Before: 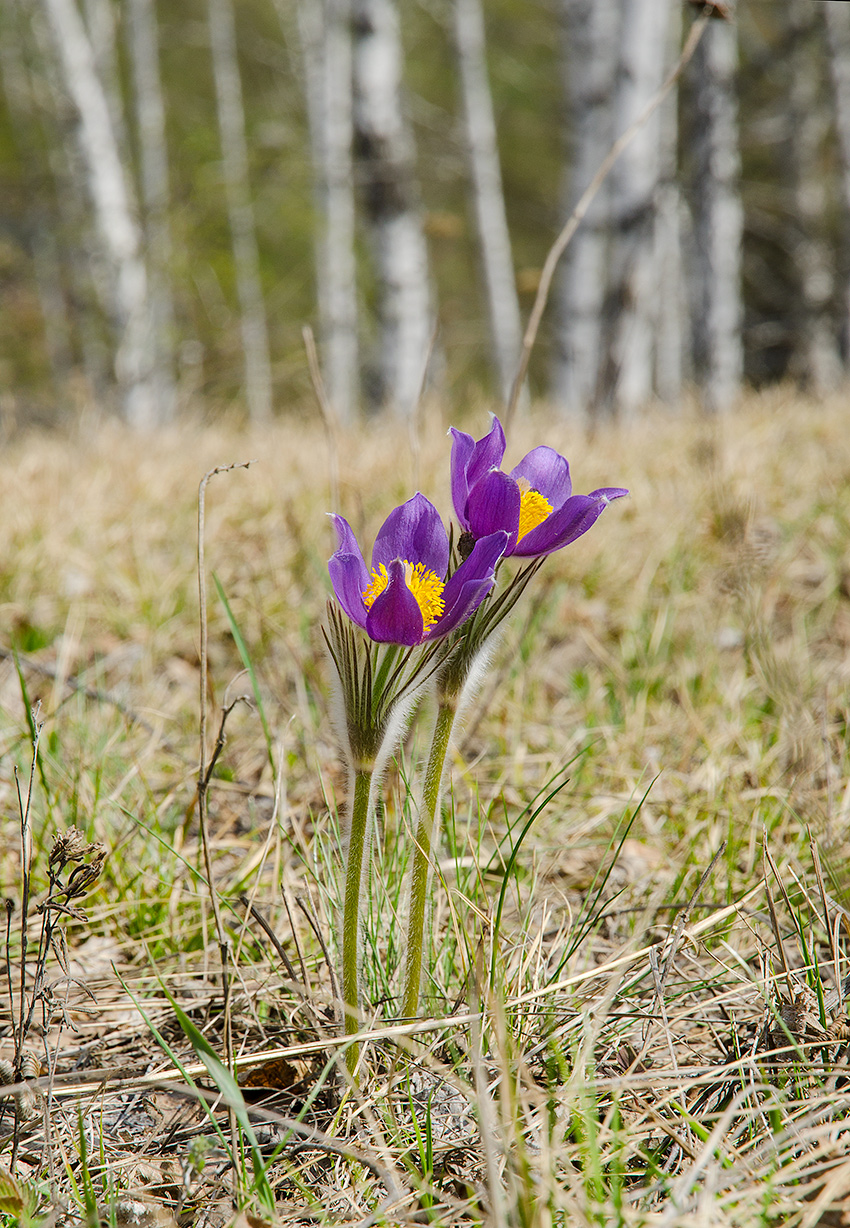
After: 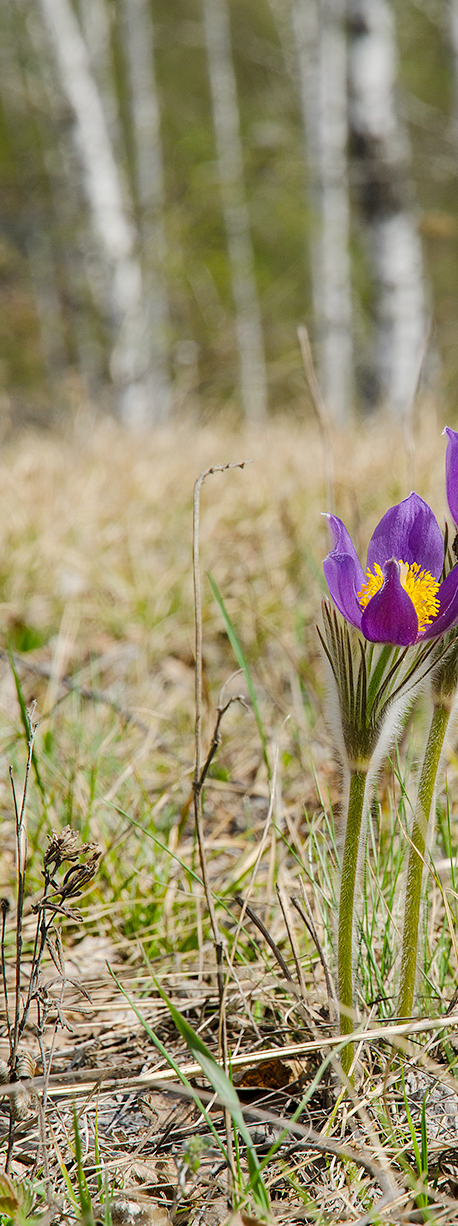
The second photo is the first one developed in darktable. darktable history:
crop: left 0.62%, right 45.49%, bottom 0.088%
